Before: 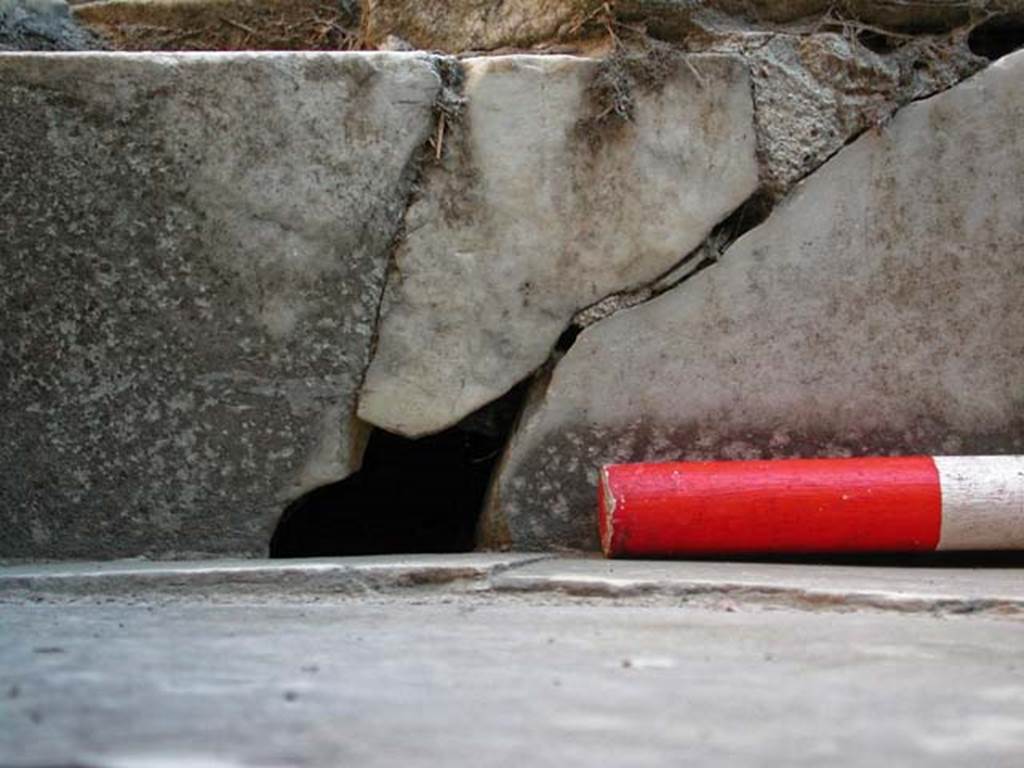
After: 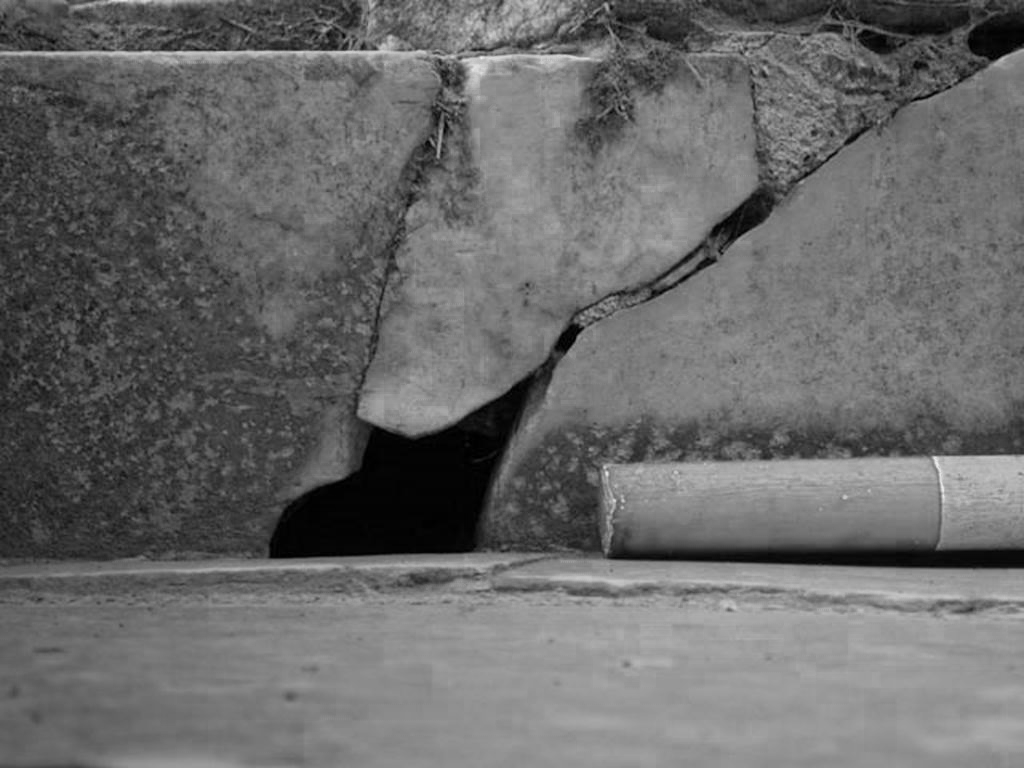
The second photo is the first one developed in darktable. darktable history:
color calibration: x 0.37, y 0.382, temperature 4313.32 K
color zones: curves: ch0 [(0, 0.554) (0.146, 0.662) (0.293, 0.86) (0.503, 0.774) (0.637, 0.106) (0.74, 0.072) (0.866, 0.488) (0.998, 0.569)]; ch1 [(0, 0) (0.143, 0) (0.286, 0) (0.429, 0) (0.571, 0) (0.714, 0) (0.857, 0)]
